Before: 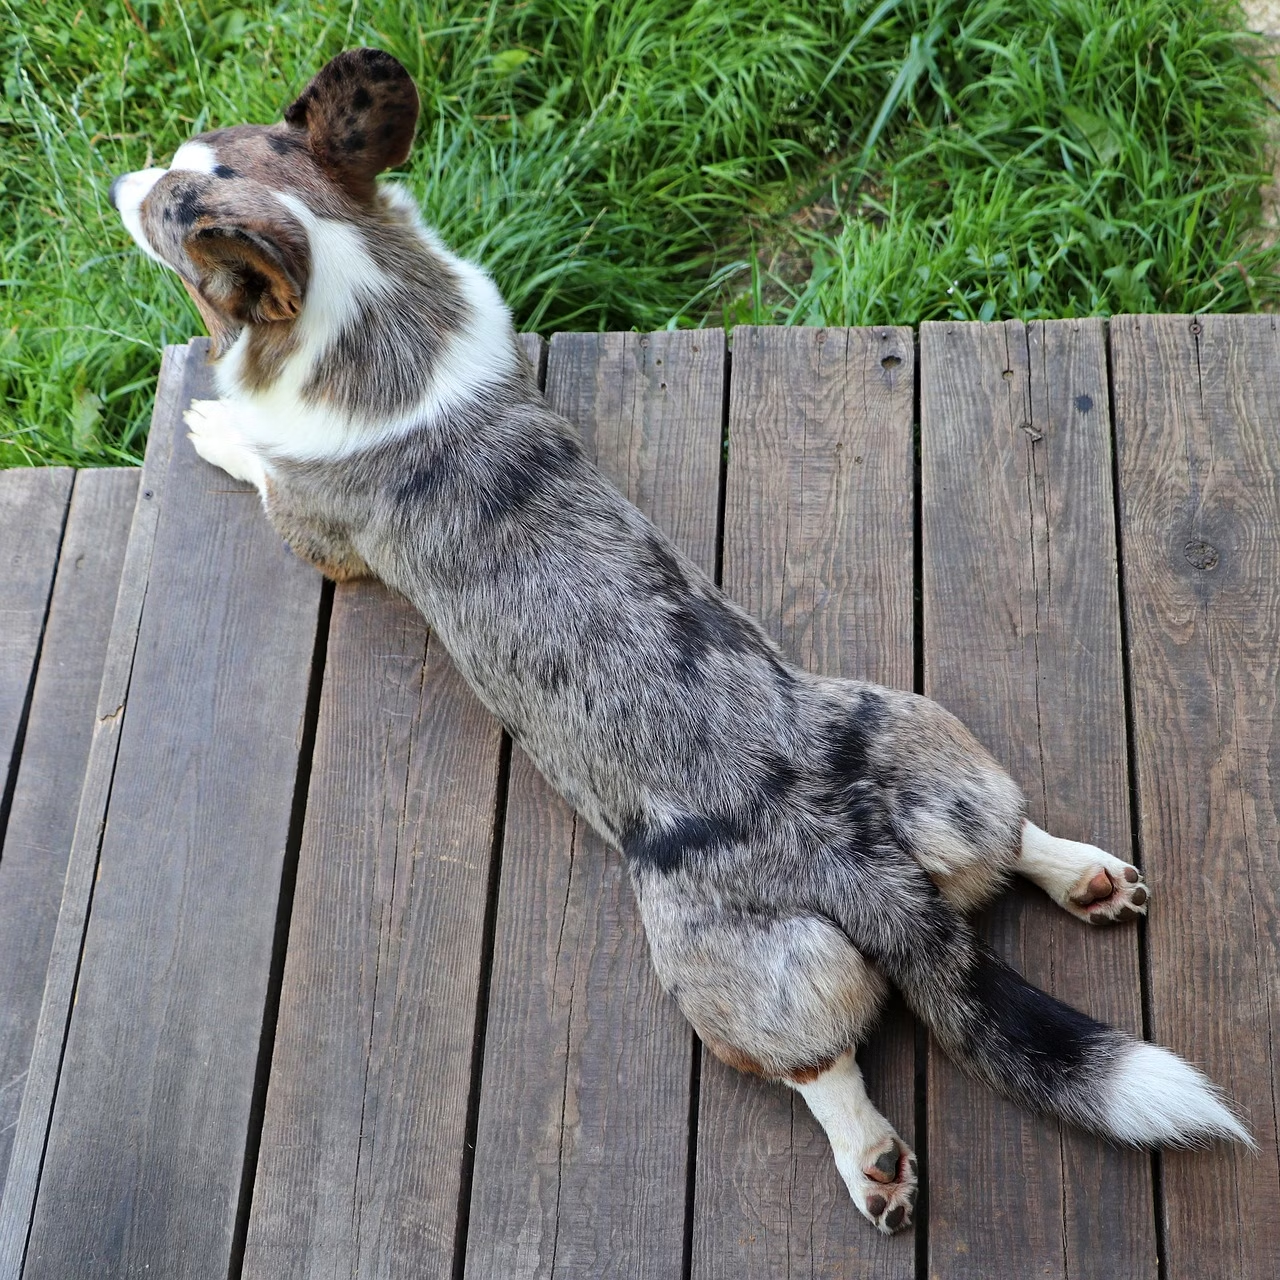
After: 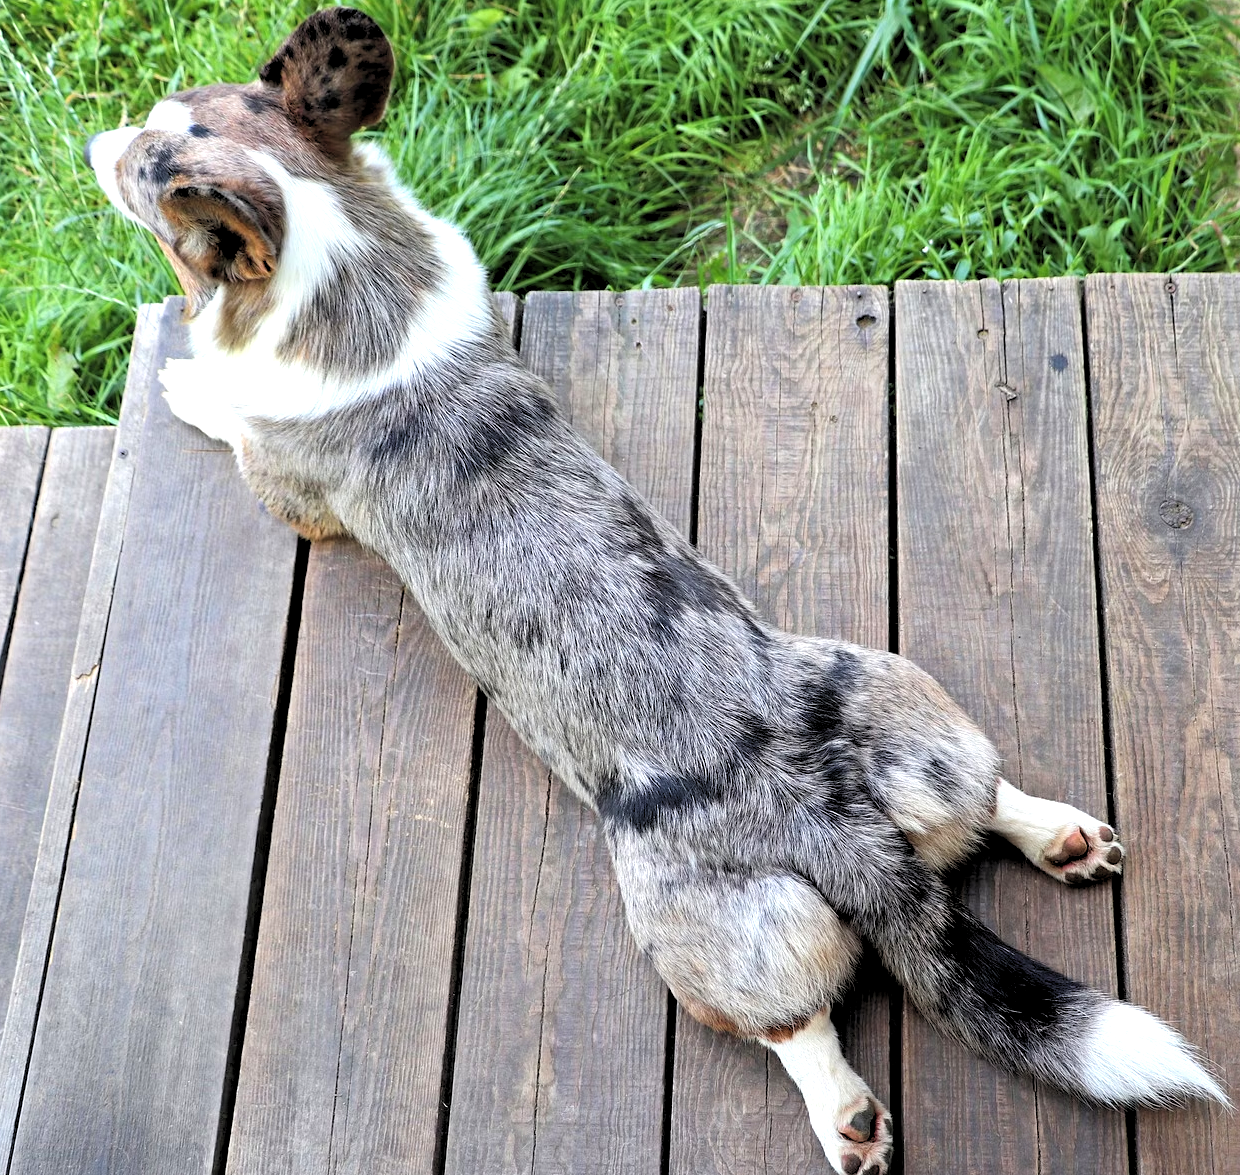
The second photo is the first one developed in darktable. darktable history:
rgb levels: levels [[0.013, 0.434, 0.89], [0, 0.5, 1], [0, 0.5, 1]]
crop: left 1.964%, top 3.251%, right 1.122%, bottom 4.933%
exposure: black level correction -0.002, exposure 0.54 EV, compensate highlight preservation false
